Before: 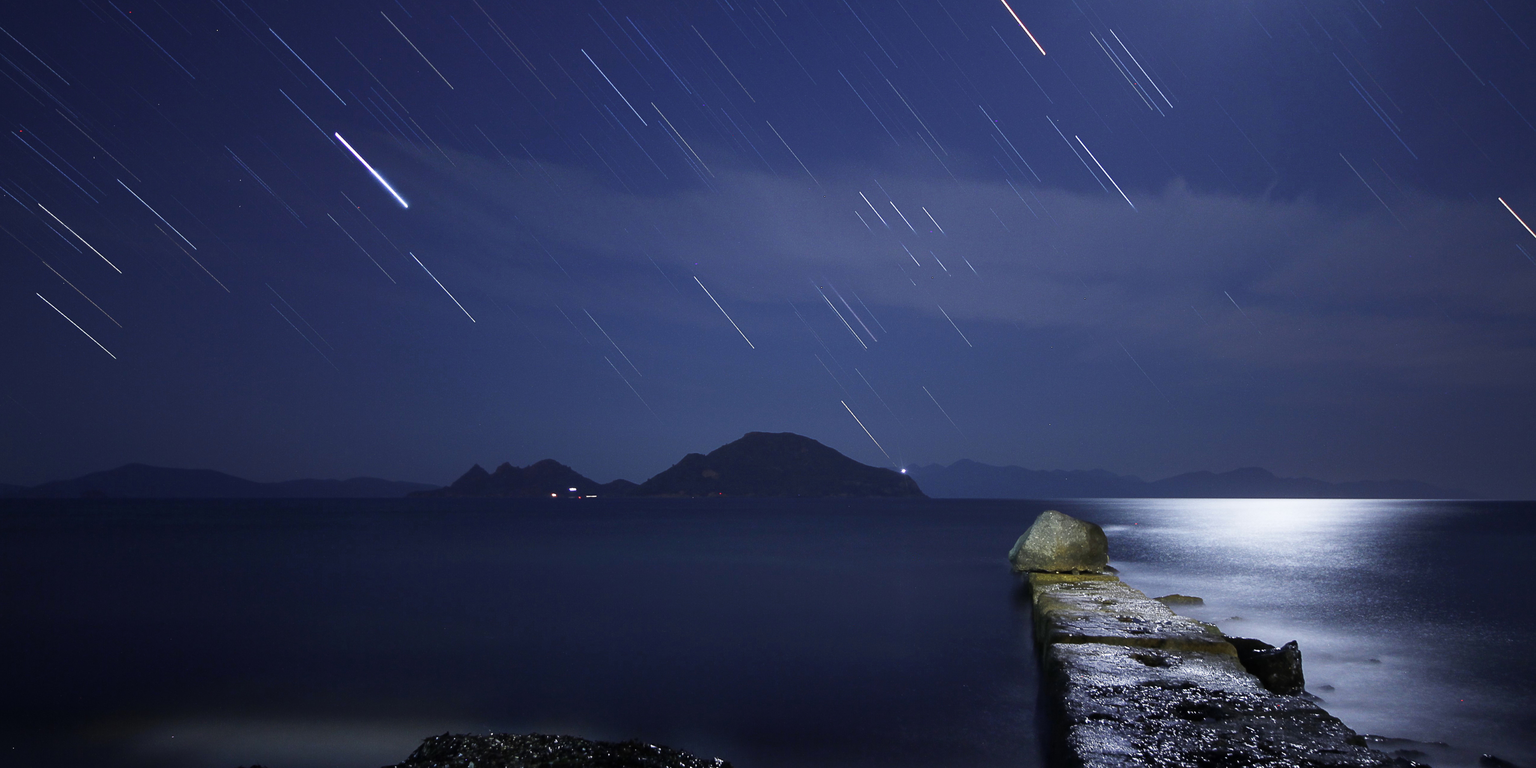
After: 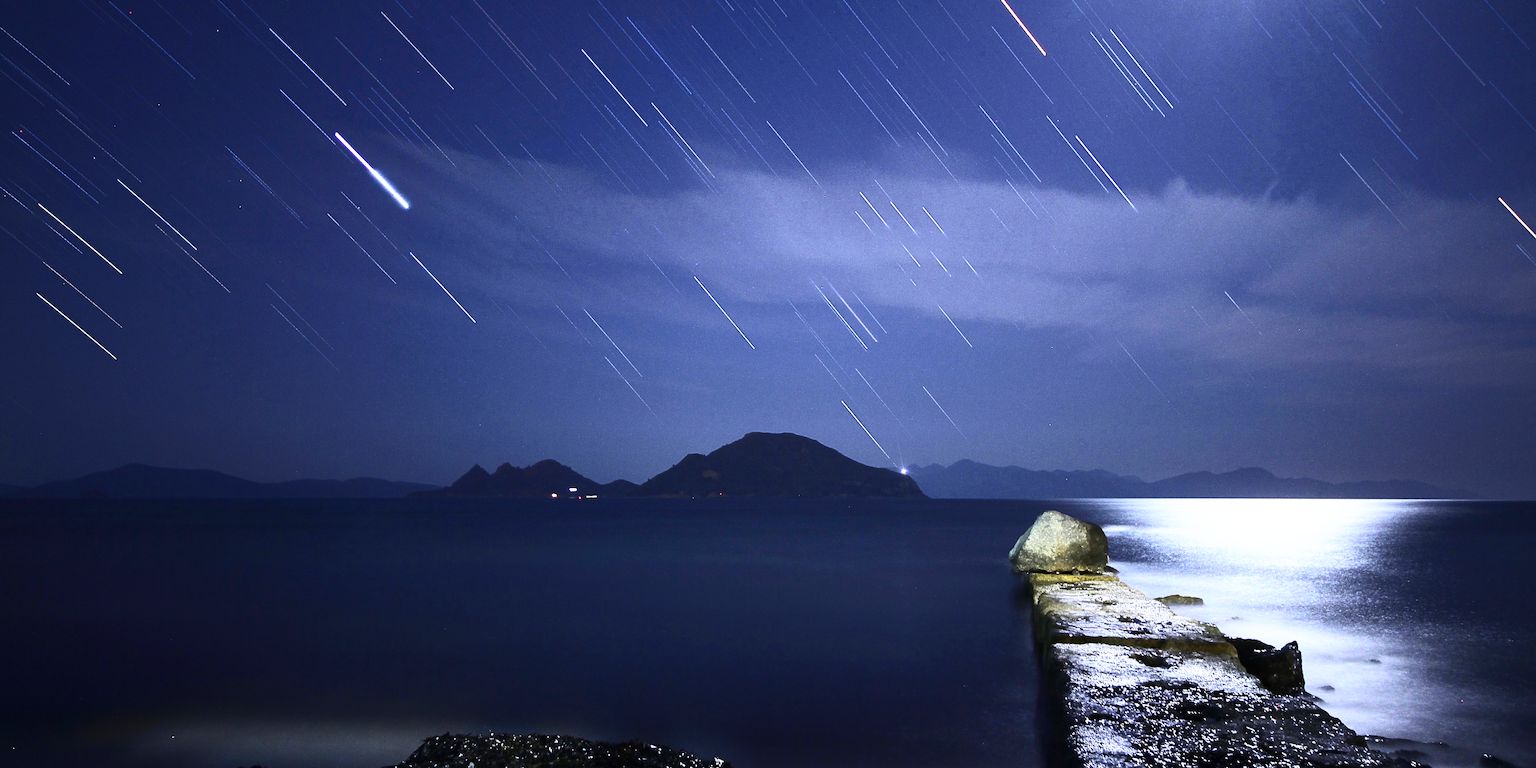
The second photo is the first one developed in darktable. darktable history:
base curve: curves: ch0 [(0, 0) (0.495, 0.917) (1, 1)], preserve colors none
contrast brightness saturation: contrast 0.382, brightness 0.111
